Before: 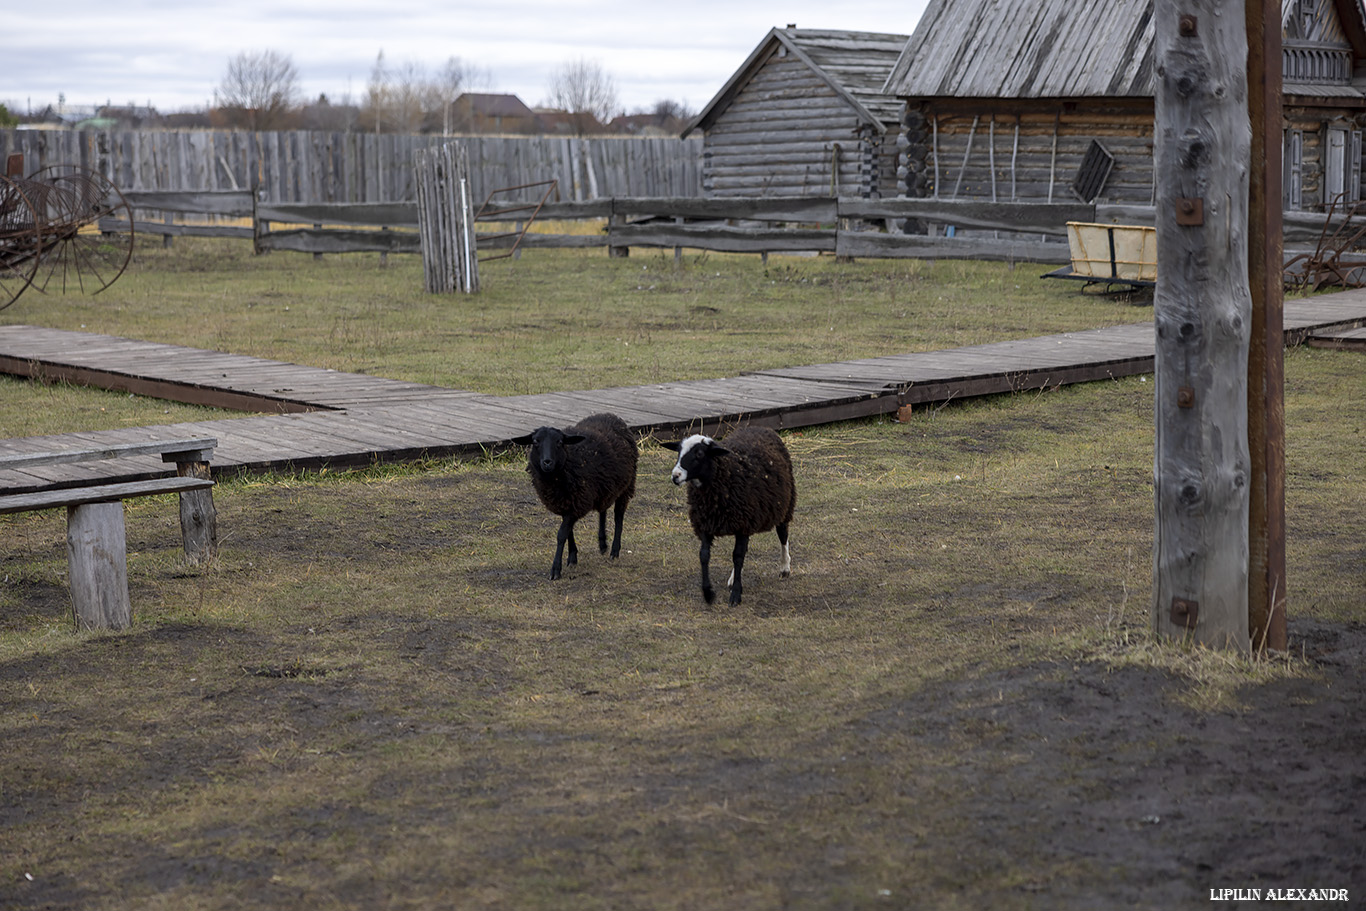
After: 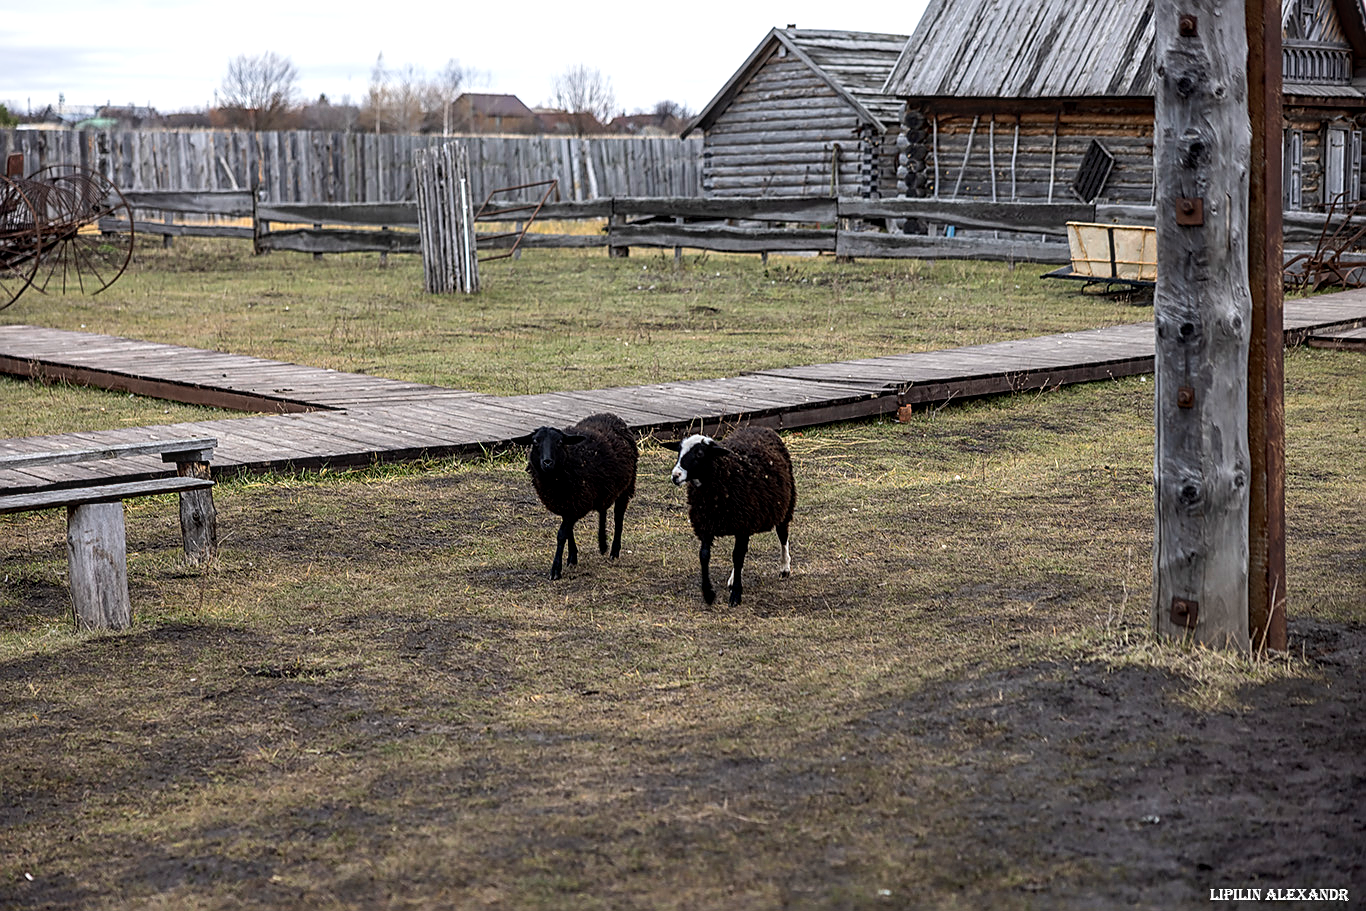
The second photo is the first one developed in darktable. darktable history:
local contrast: on, module defaults
tone equalizer: -8 EV -0.417 EV, -7 EV -0.389 EV, -6 EV -0.333 EV, -5 EV -0.222 EV, -3 EV 0.222 EV, -2 EV 0.333 EV, -1 EV 0.389 EV, +0 EV 0.417 EV, edges refinement/feathering 500, mask exposure compensation -1.25 EV, preserve details no
sharpen: on, module defaults
tone curve: curves: ch0 [(0, 0) (0.003, 0.003) (0.011, 0.012) (0.025, 0.026) (0.044, 0.046) (0.069, 0.072) (0.1, 0.104) (0.136, 0.141) (0.177, 0.185) (0.224, 0.234) (0.277, 0.289) (0.335, 0.349) (0.399, 0.415) (0.468, 0.488) (0.543, 0.566) (0.623, 0.649) (0.709, 0.739) (0.801, 0.834) (0.898, 0.923) (1, 1)], preserve colors none
